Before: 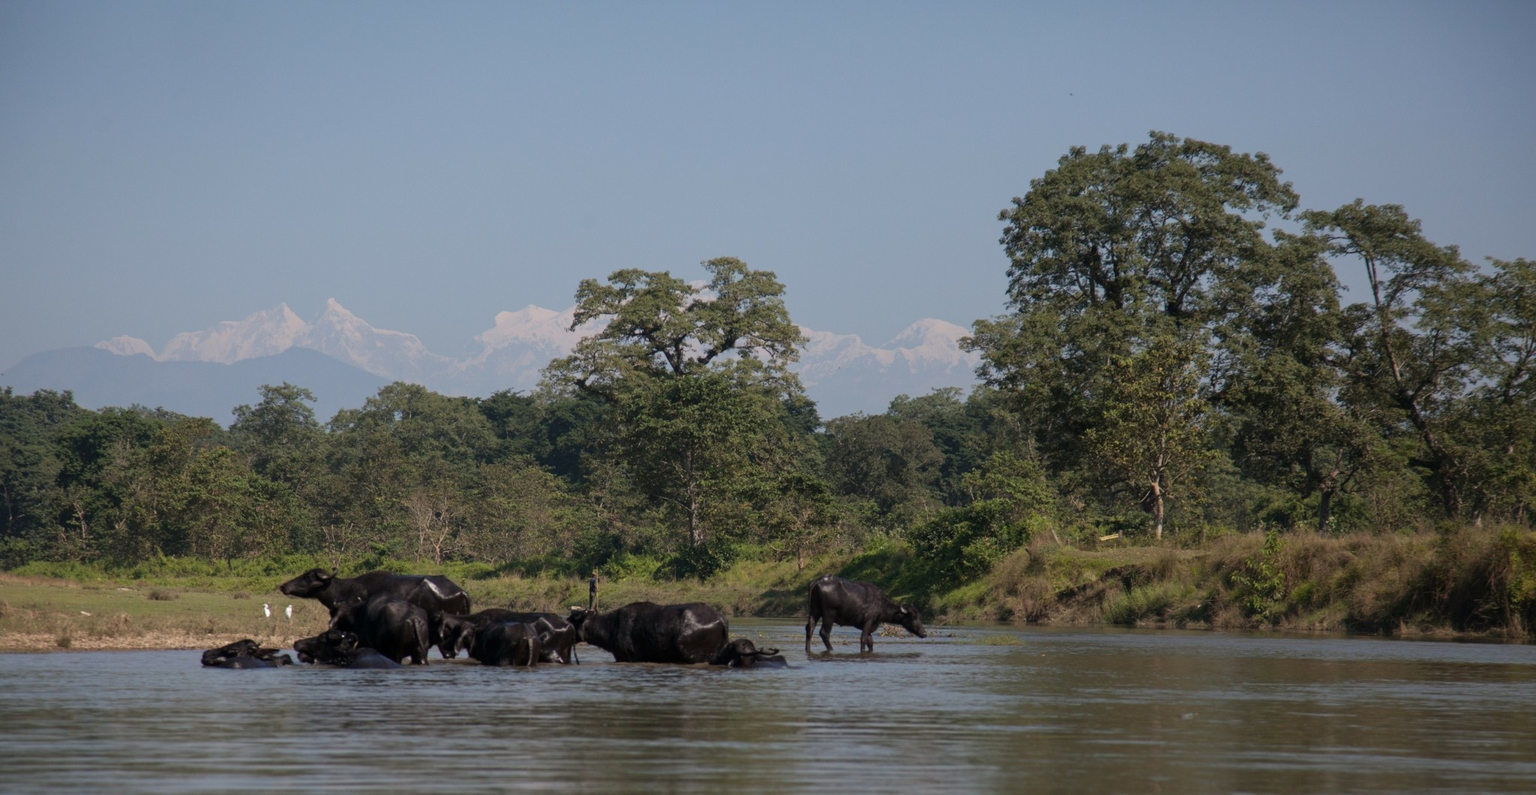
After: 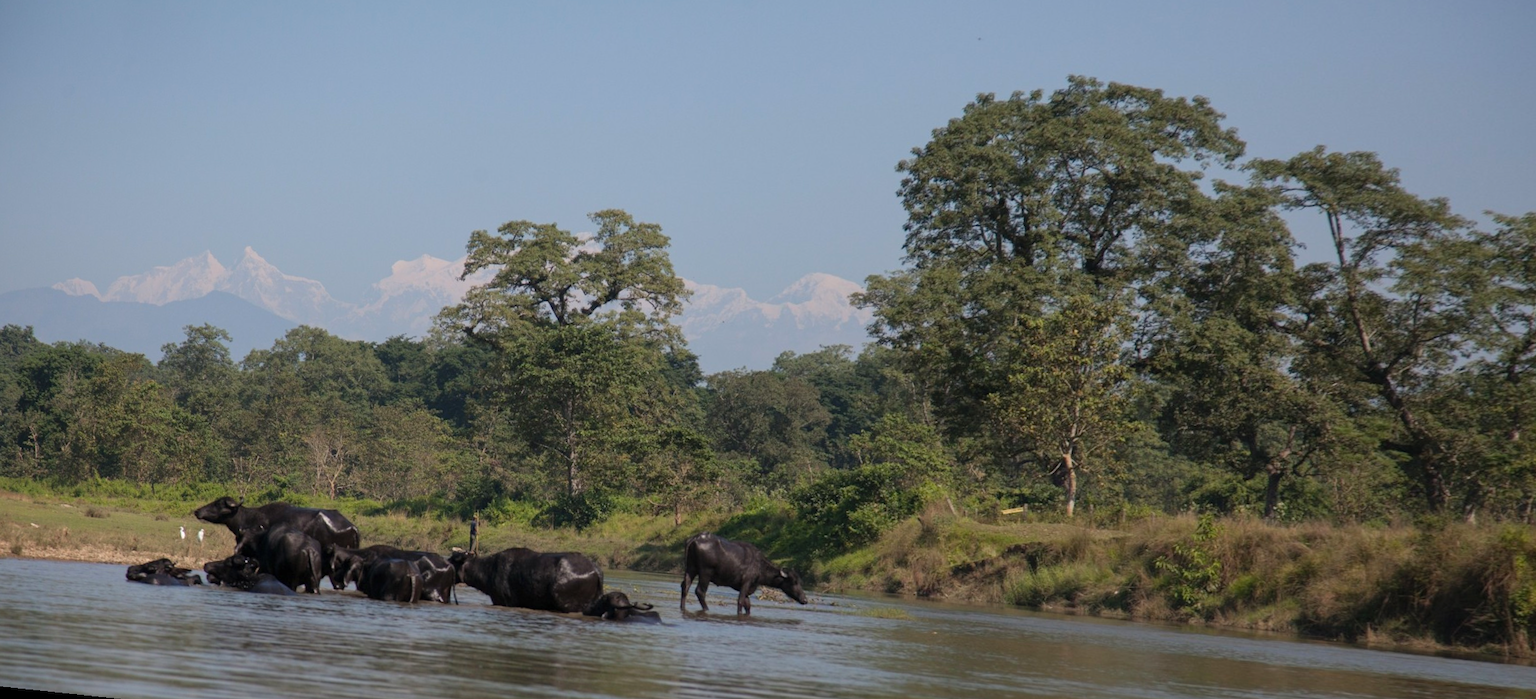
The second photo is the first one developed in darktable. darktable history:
rotate and perspective: rotation 1.69°, lens shift (vertical) -0.023, lens shift (horizontal) -0.291, crop left 0.025, crop right 0.988, crop top 0.092, crop bottom 0.842
contrast brightness saturation: contrast 0.03, brightness 0.06, saturation 0.13
